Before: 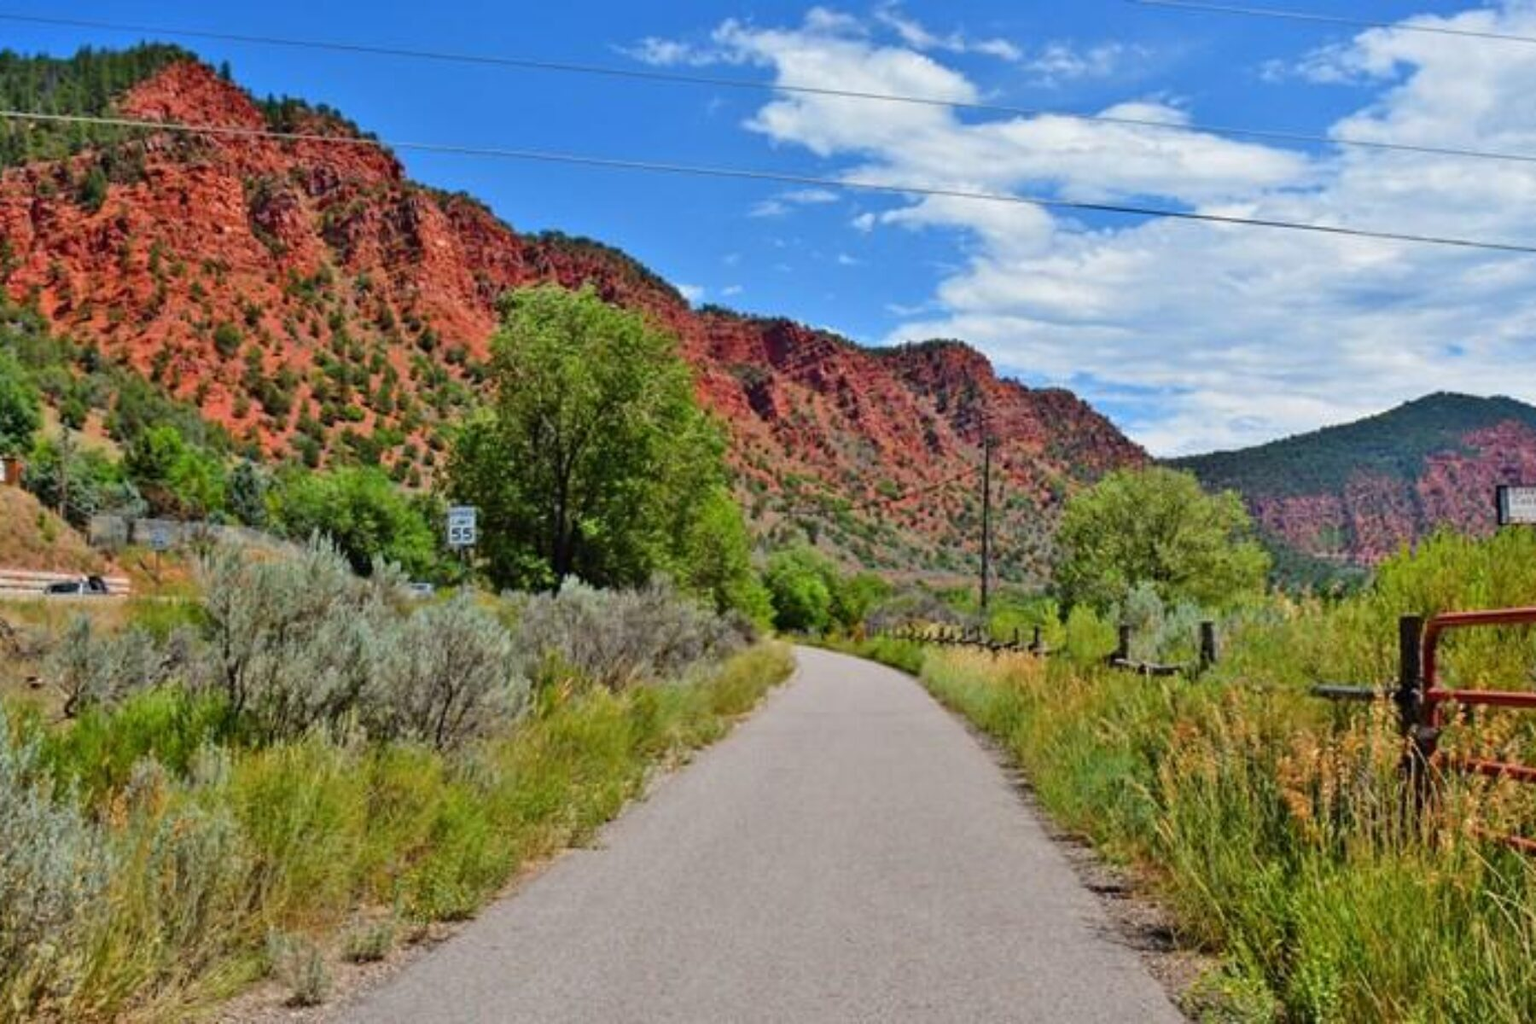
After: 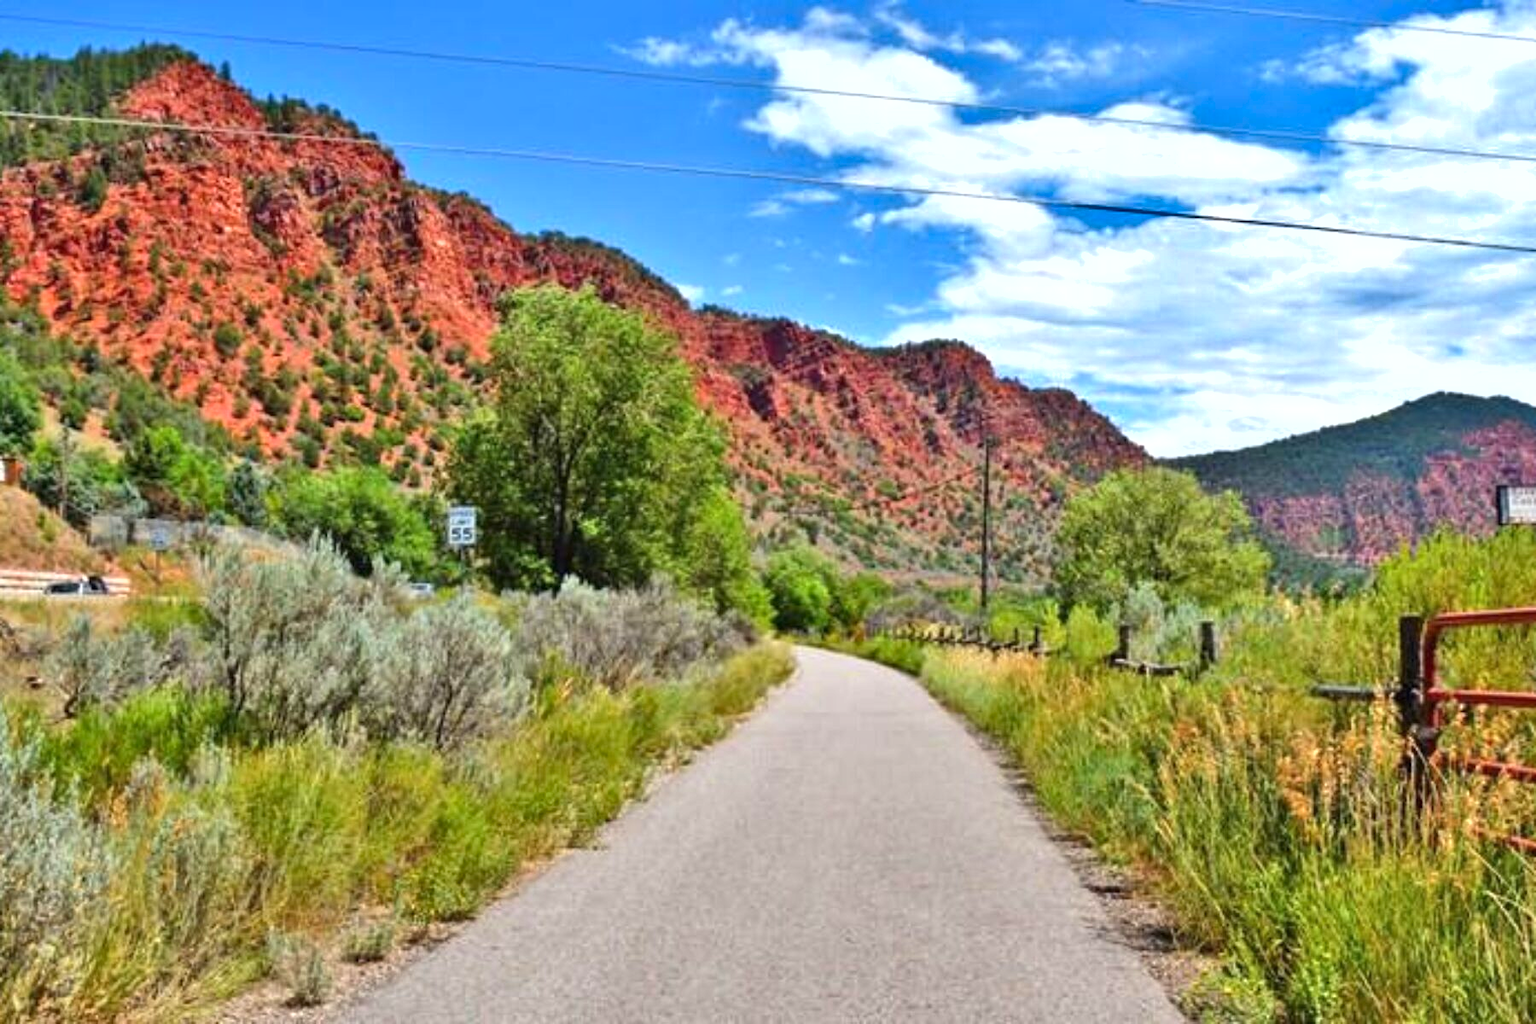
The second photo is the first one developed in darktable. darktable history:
exposure: black level correction 0, exposure 0.697 EV, compensate highlight preservation false
shadows and highlights: low approximation 0.01, soften with gaussian
